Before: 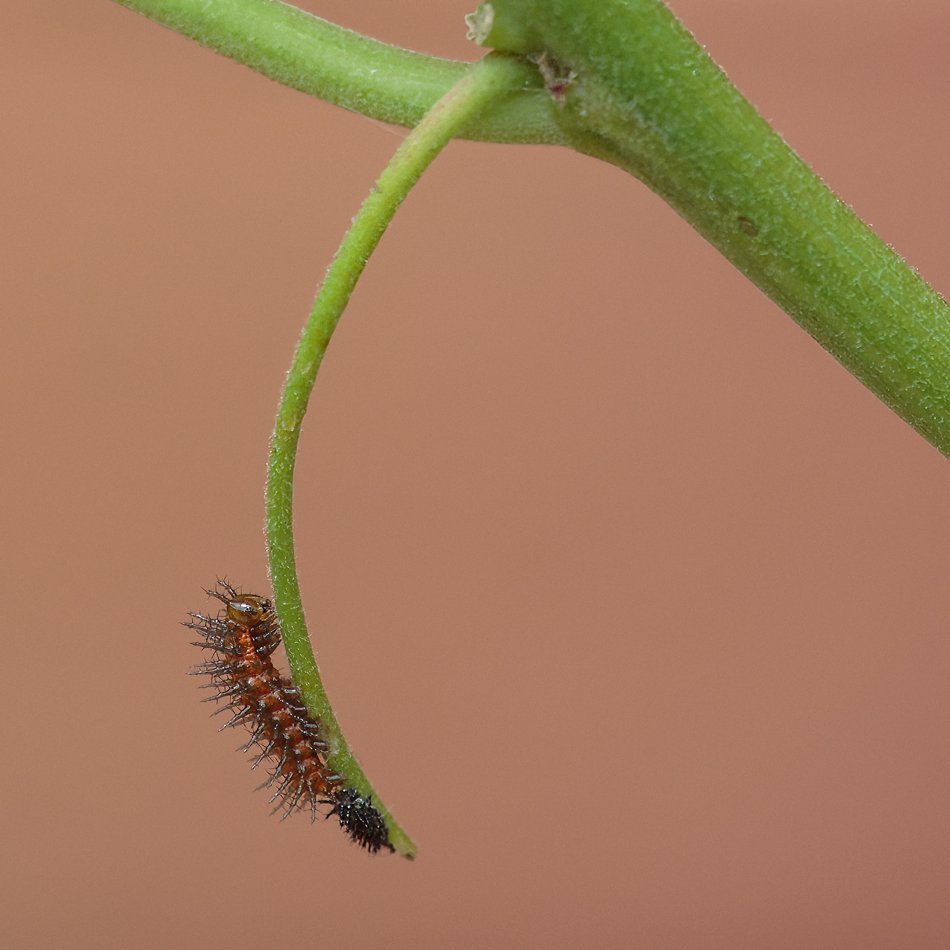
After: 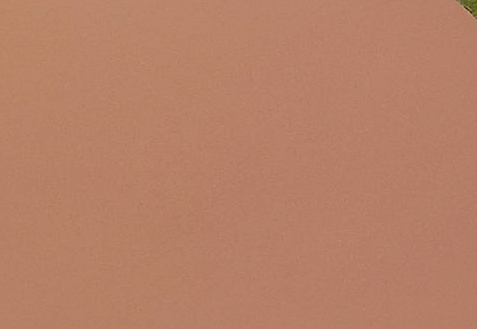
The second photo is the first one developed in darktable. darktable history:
crop: left 36.607%, top 34.735%, right 13.146%, bottom 30.611%
local contrast: mode bilateral grid, contrast 20, coarseness 50, detail 171%, midtone range 0.2
rgb levels: levels [[0.013, 0.434, 0.89], [0, 0.5, 1], [0, 0.5, 1]]
sharpen: on, module defaults
shadows and highlights: shadows 25, white point adjustment -3, highlights -30
